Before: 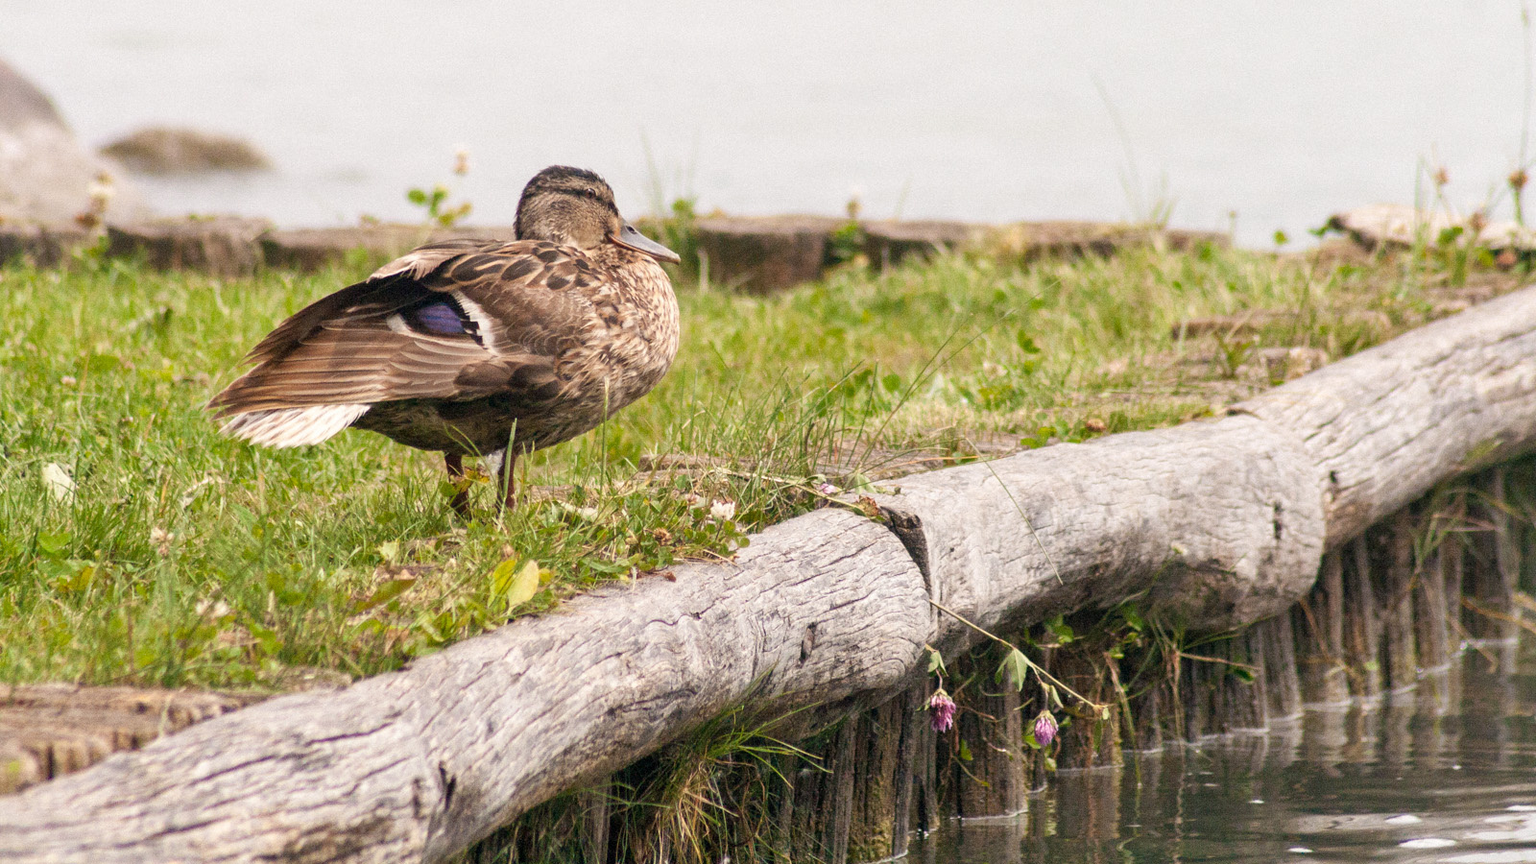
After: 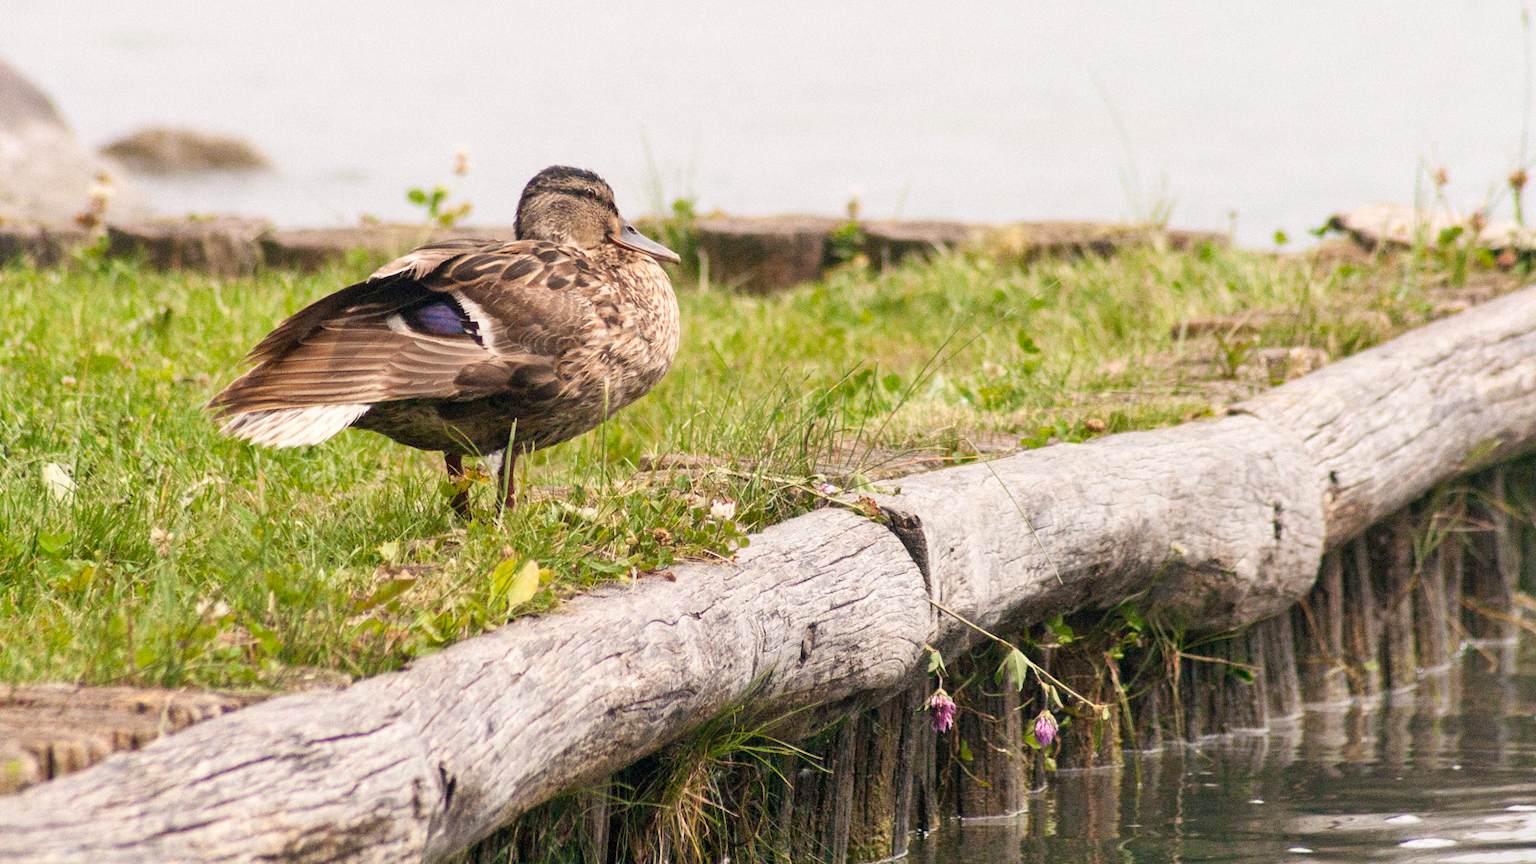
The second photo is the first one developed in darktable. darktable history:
contrast brightness saturation: contrast 0.102, brightness 0.032, saturation 0.086
